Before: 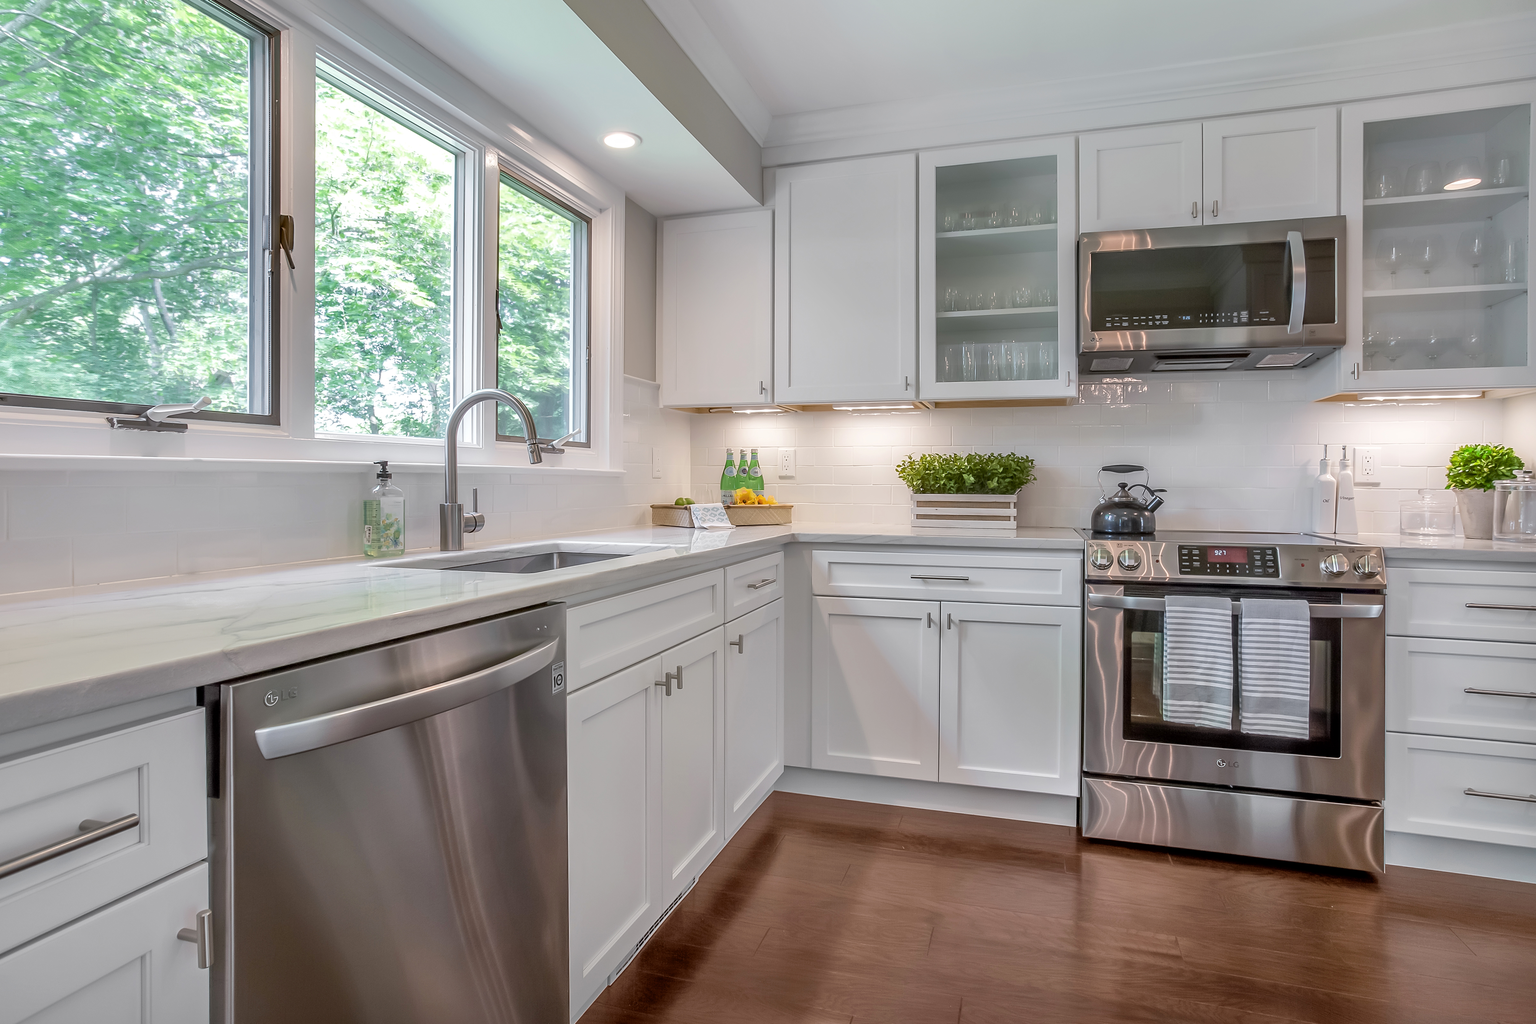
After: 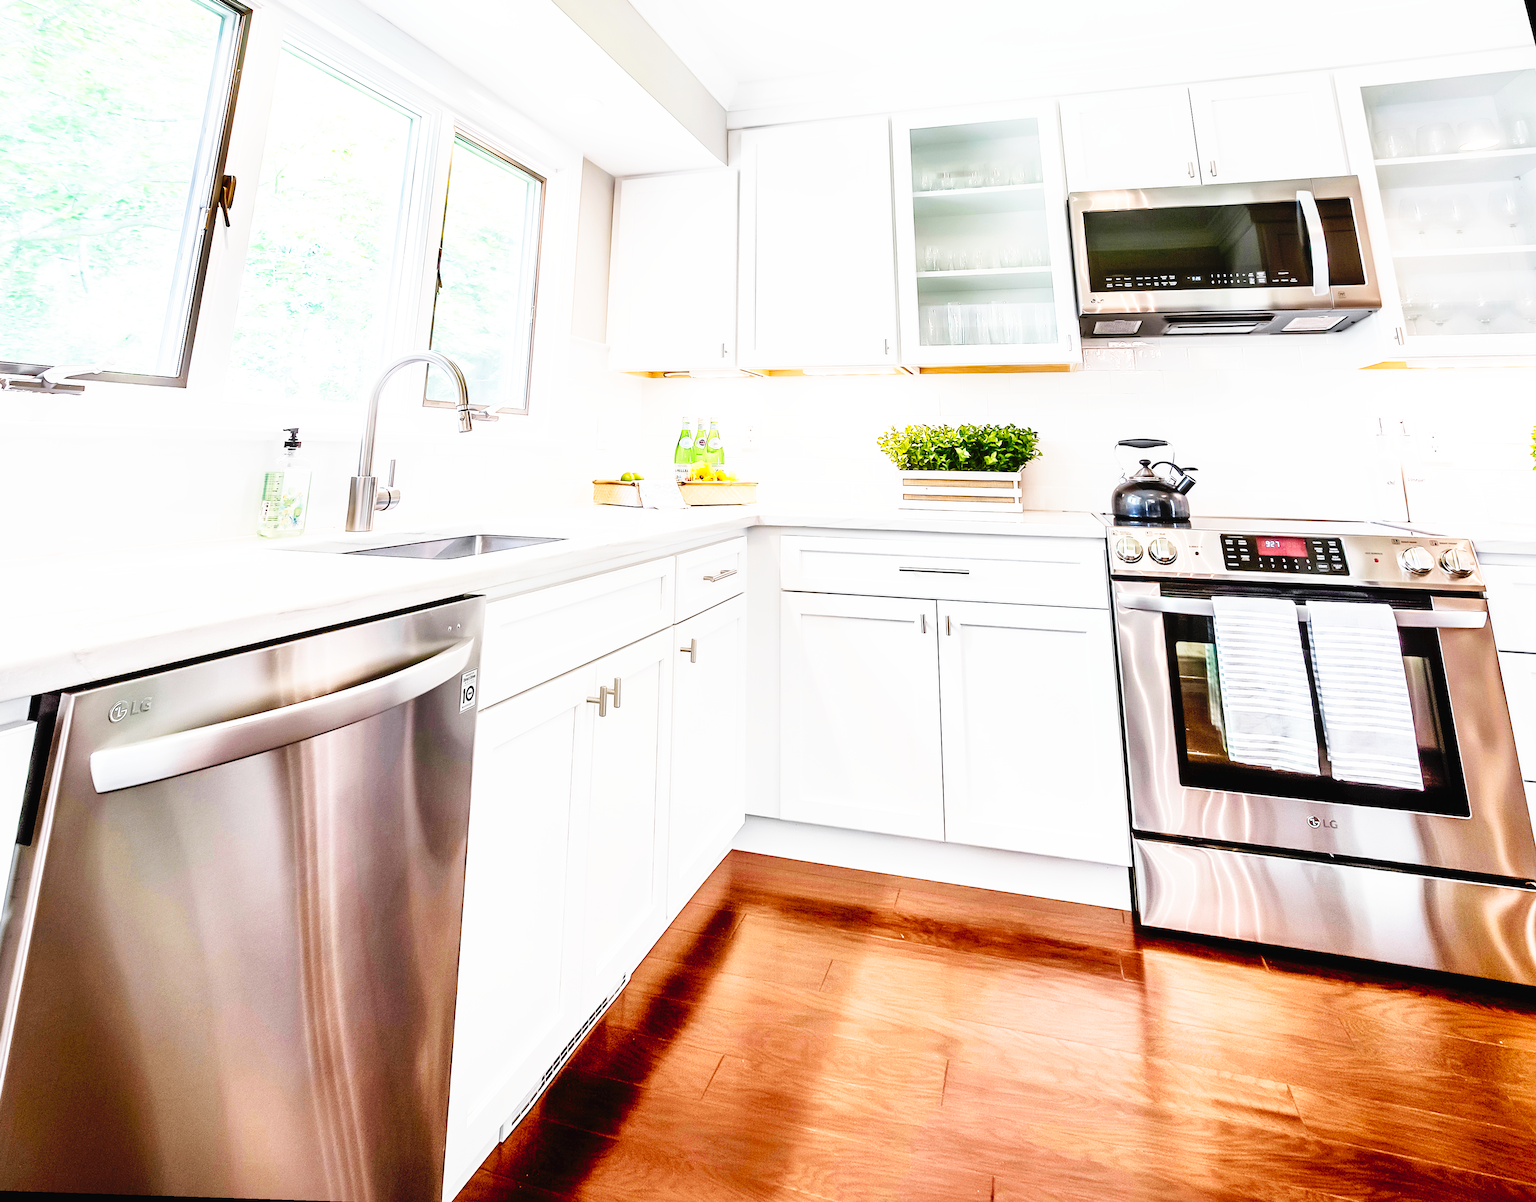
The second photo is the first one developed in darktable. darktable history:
base curve: curves: ch0 [(0, 0.003) (0.001, 0.002) (0.006, 0.004) (0.02, 0.022) (0.048, 0.086) (0.094, 0.234) (0.162, 0.431) (0.258, 0.629) (0.385, 0.8) (0.548, 0.918) (0.751, 0.988) (1, 1)], preserve colors none
rotate and perspective: rotation 0.72°, lens shift (vertical) -0.352, lens shift (horizontal) -0.051, crop left 0.152, crop right 0.859, crop top 0.019, crop bottom 0.964
tone curve: curves: ch0 [(0, 0) (0.003, 0.03) (0.011, 0.022) (0.025, 0.018) (0.044, 0.031) (0.069, 0.035) (0.1, 0.04) (0.136, 0.046) (0.177, 0.063) (0.224, 0.087) (0.277, 0.15) (0.335, 0.252) (0.399, 0.354) (0.468, 0.475) (0.543, 0.602) (0.623, 0.73) (0.709, 0.856) (0.801, 0.945) (0.898, 0.987) (1, 1)], preserve colors none
